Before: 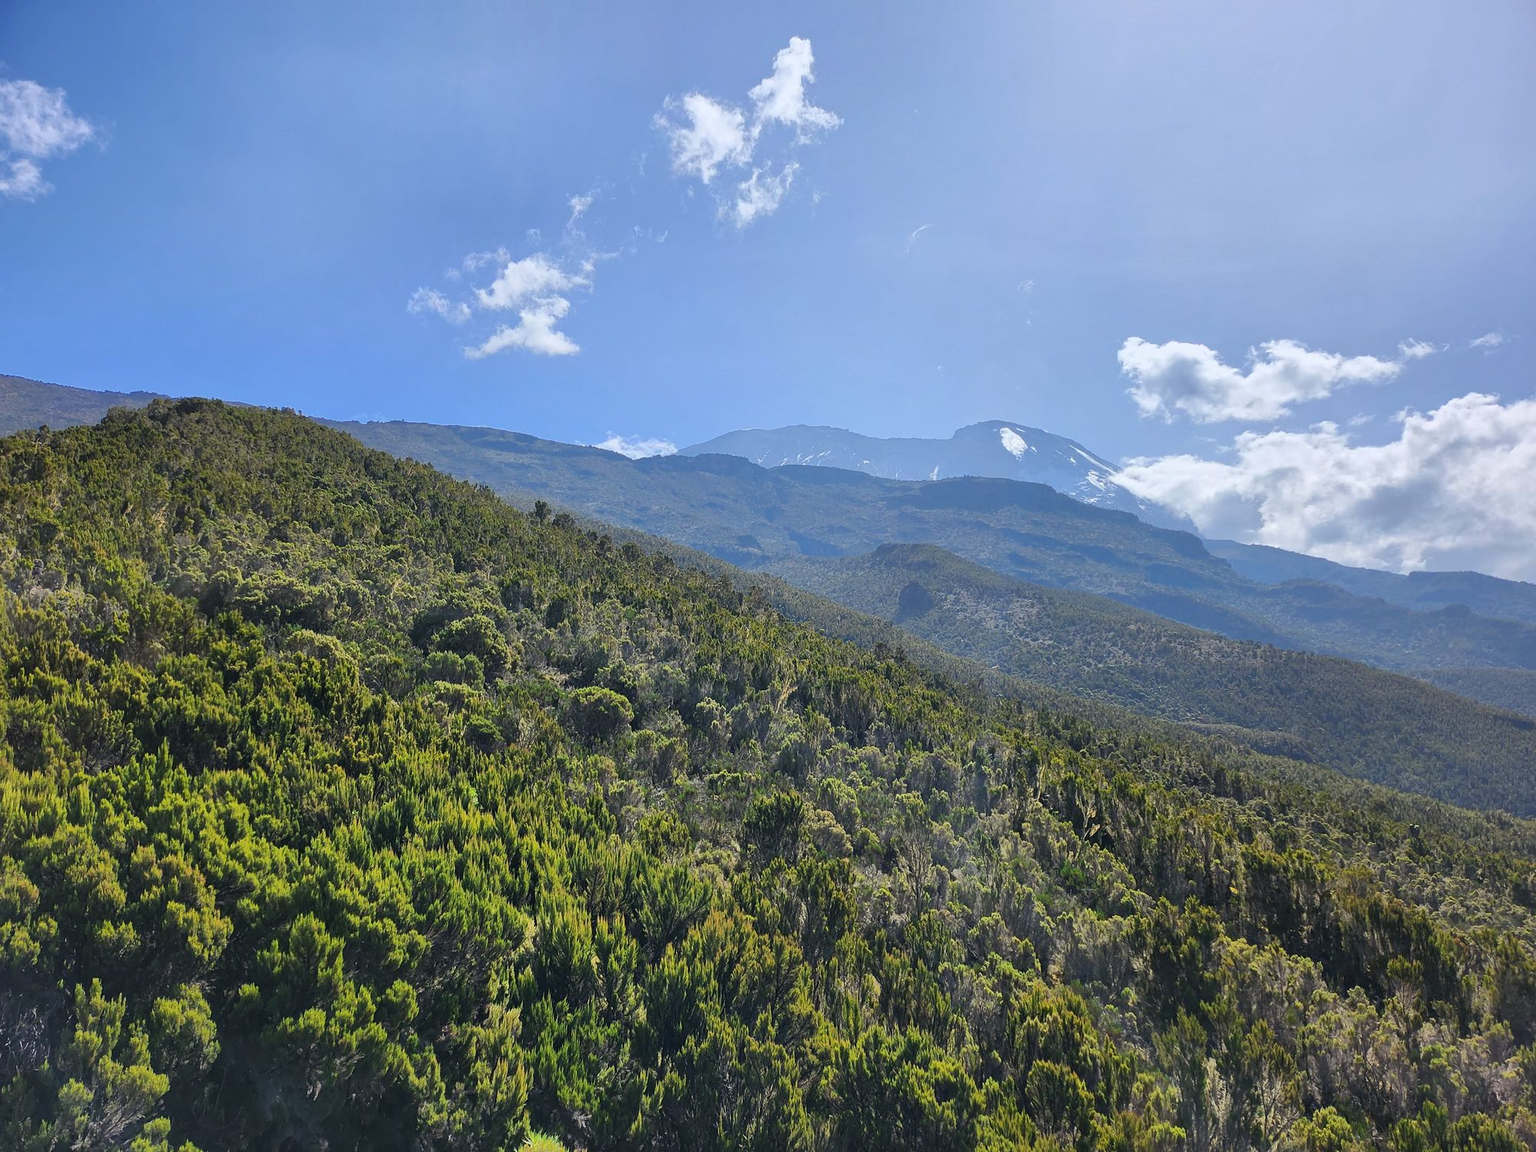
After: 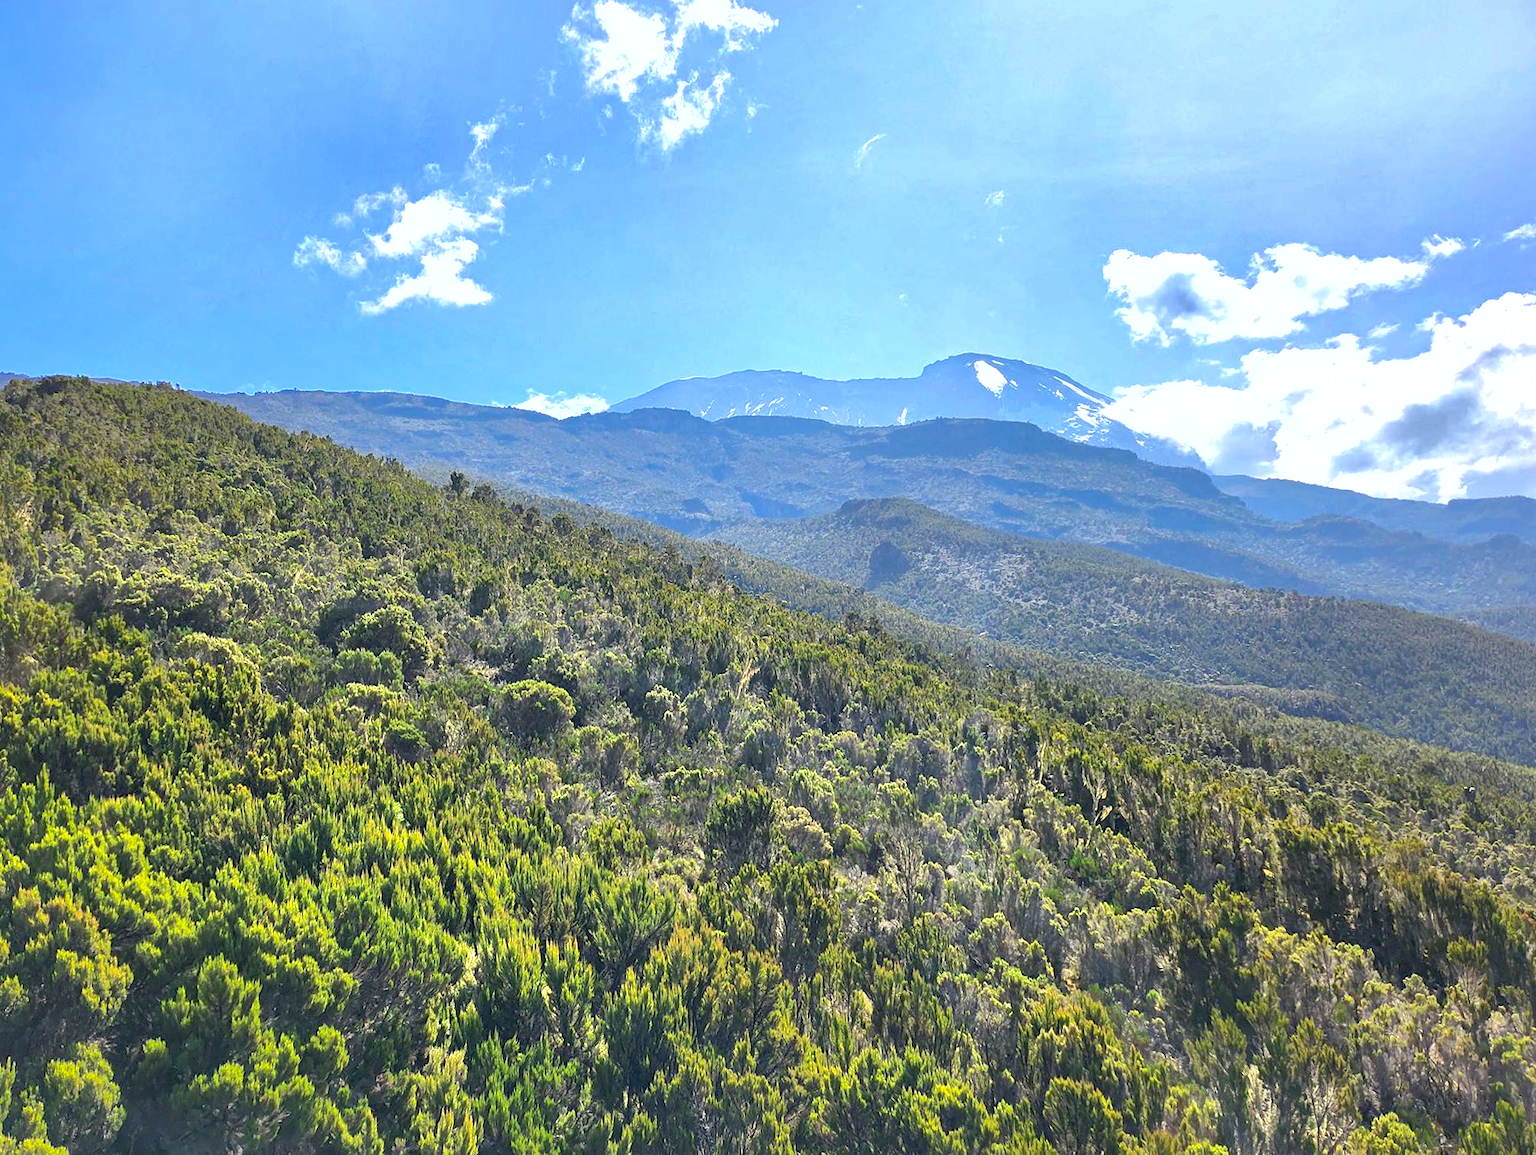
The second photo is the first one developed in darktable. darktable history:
haze removal: compatibility mode true, adaptive false
shadows and highlights: on, module defaults
exposure: black level correction 0.001, exposure 1 EV, compensate highlight preservation false
crop and rotate: angle 3.05°, left 6.022%, top 5.696%
